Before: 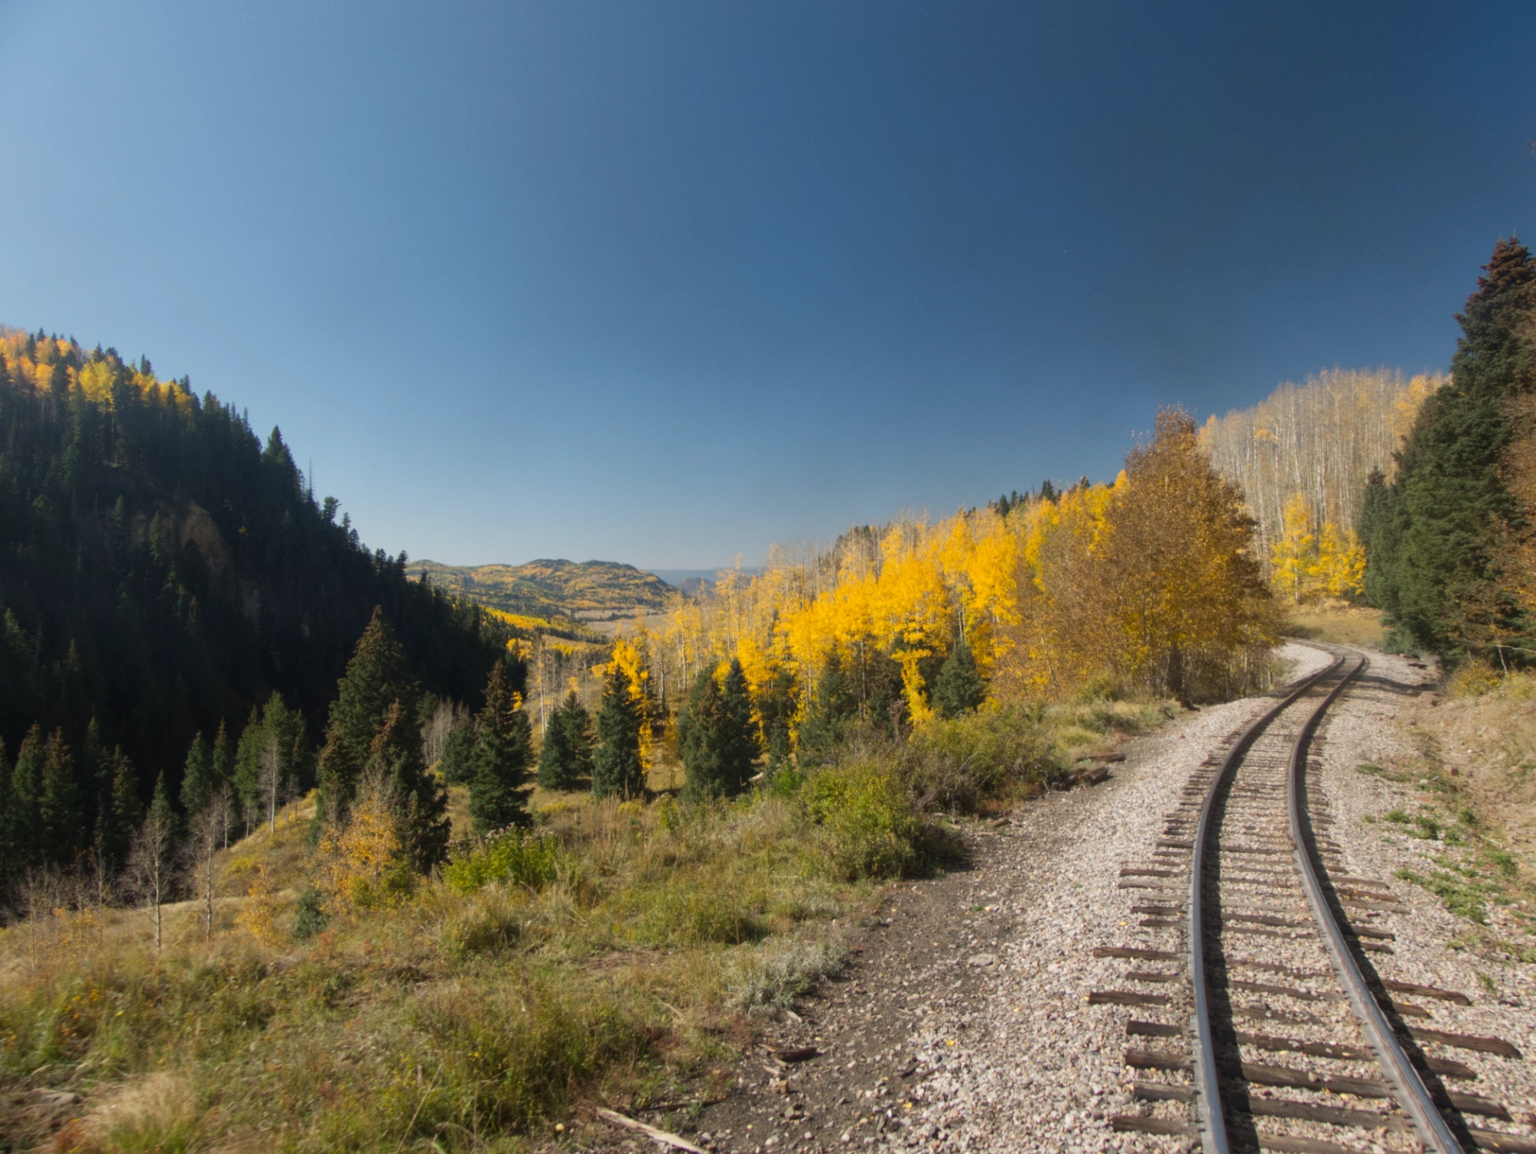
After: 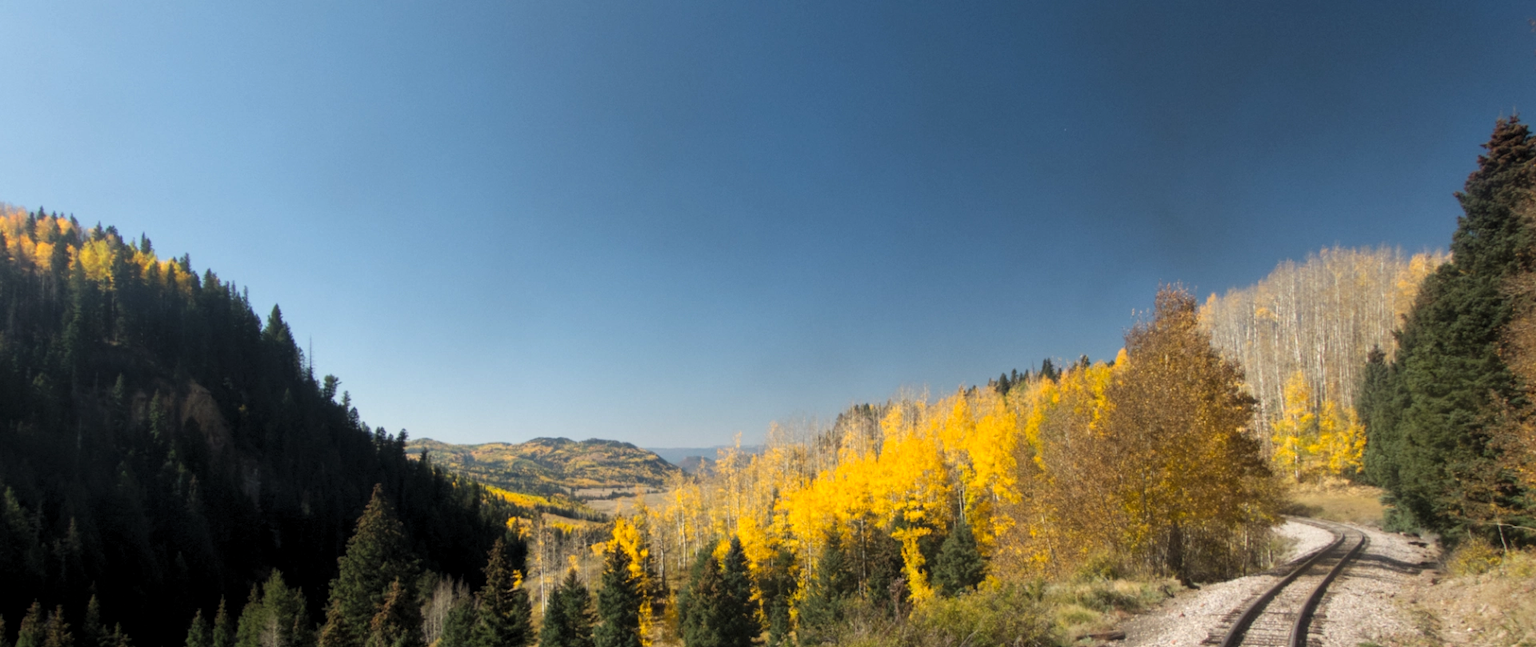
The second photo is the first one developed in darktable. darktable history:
levels: levels [0.055, 0.477, 0.9]
crop and rotate: top 10.605%, bottom 33.274%
